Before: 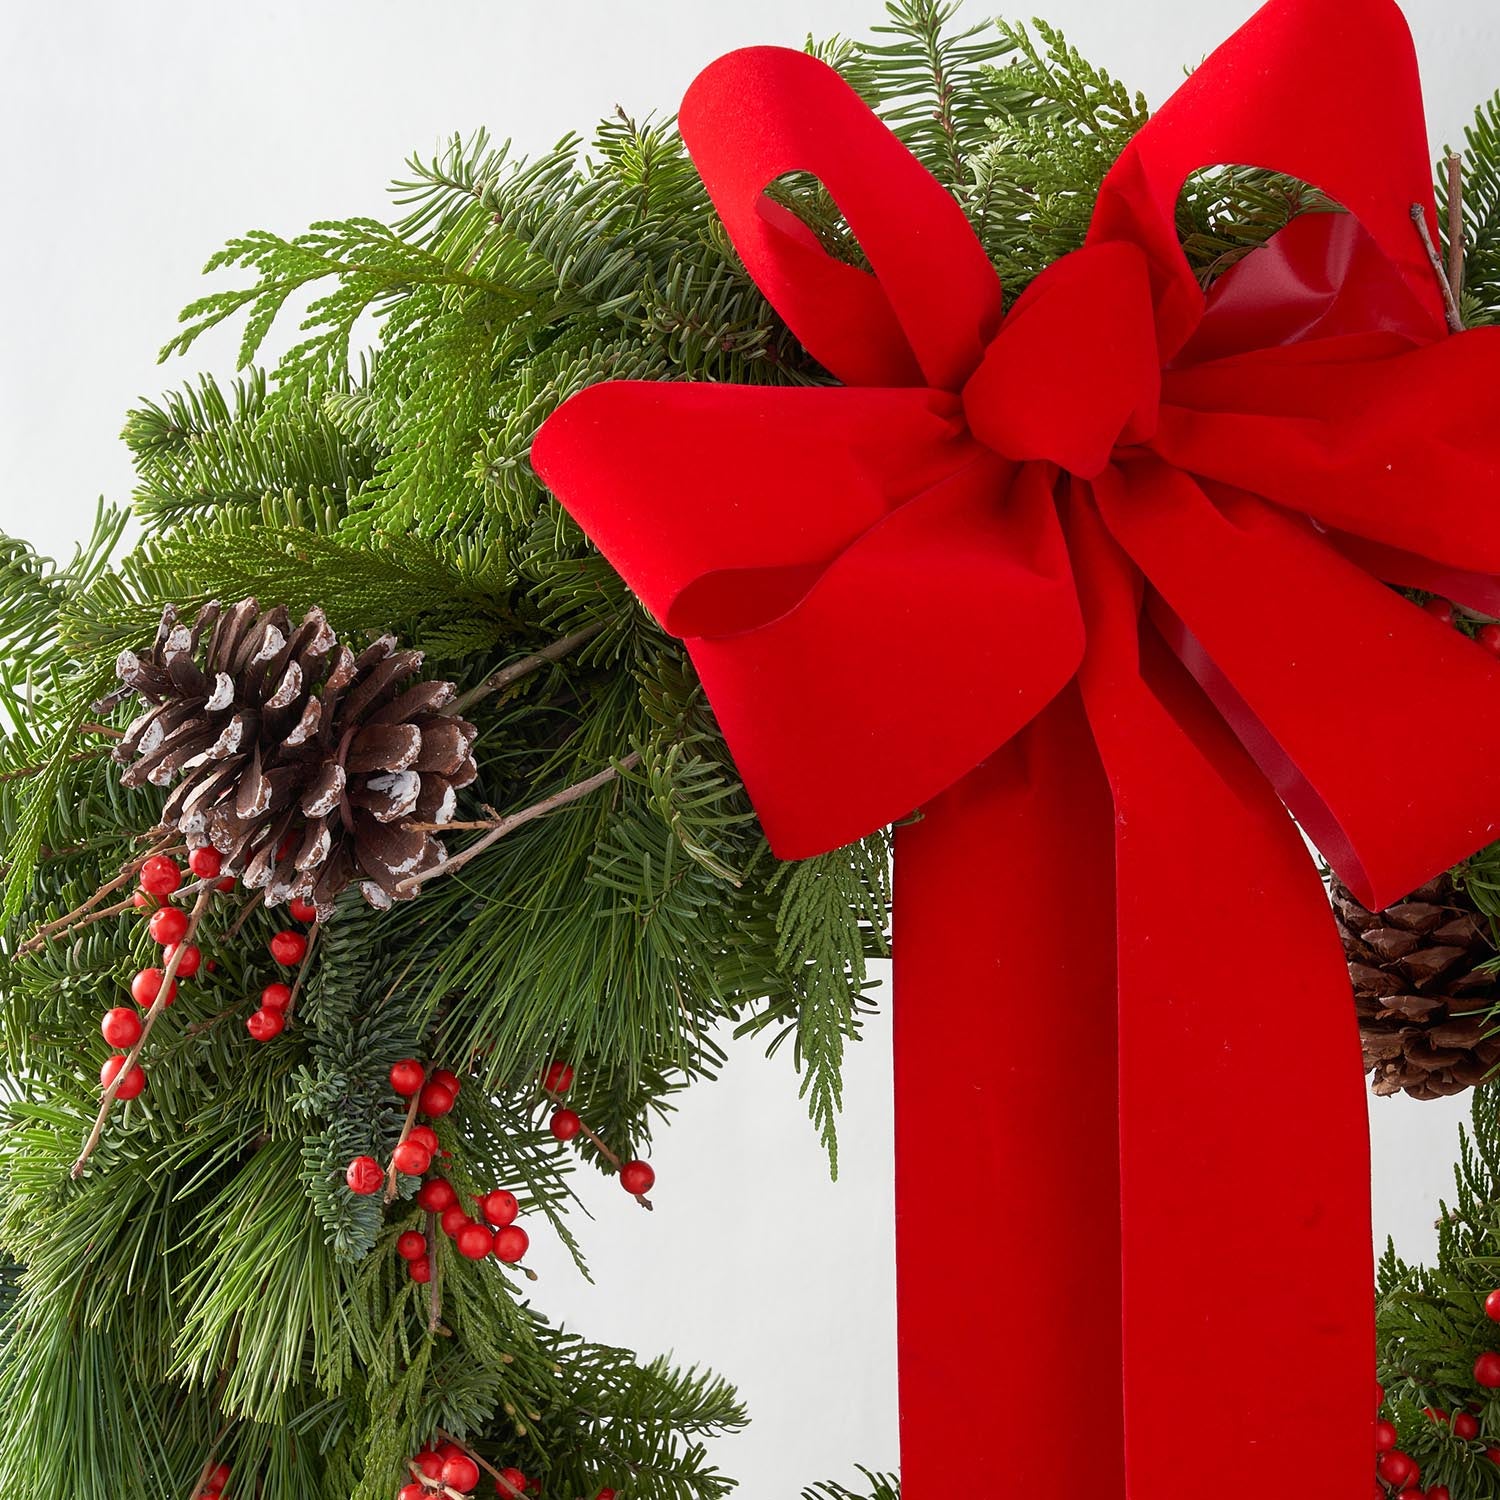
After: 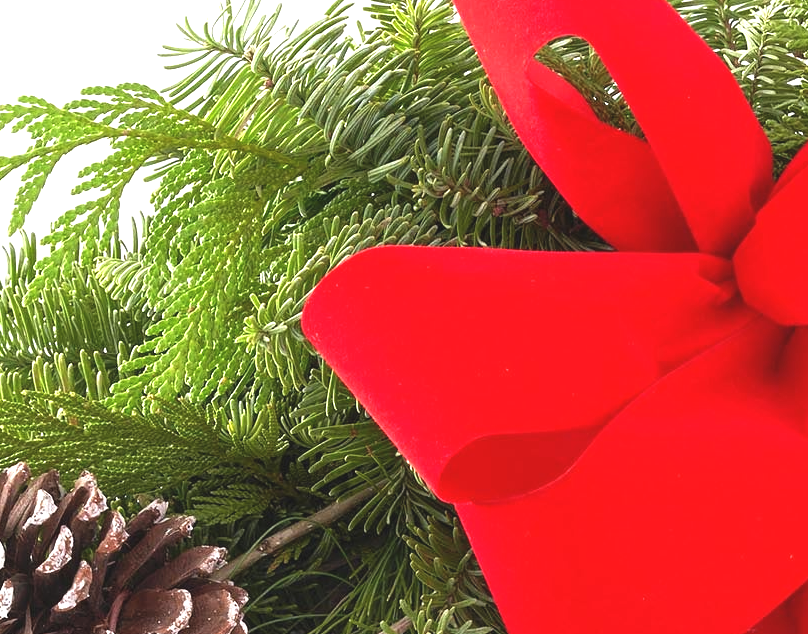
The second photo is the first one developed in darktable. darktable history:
crop: left 15.306%, top 9.065%, right 30.789%, bottom 48.638%
exposure: black level correction -0.005, exposure 1.002 EV, compensate highlight preservation false
